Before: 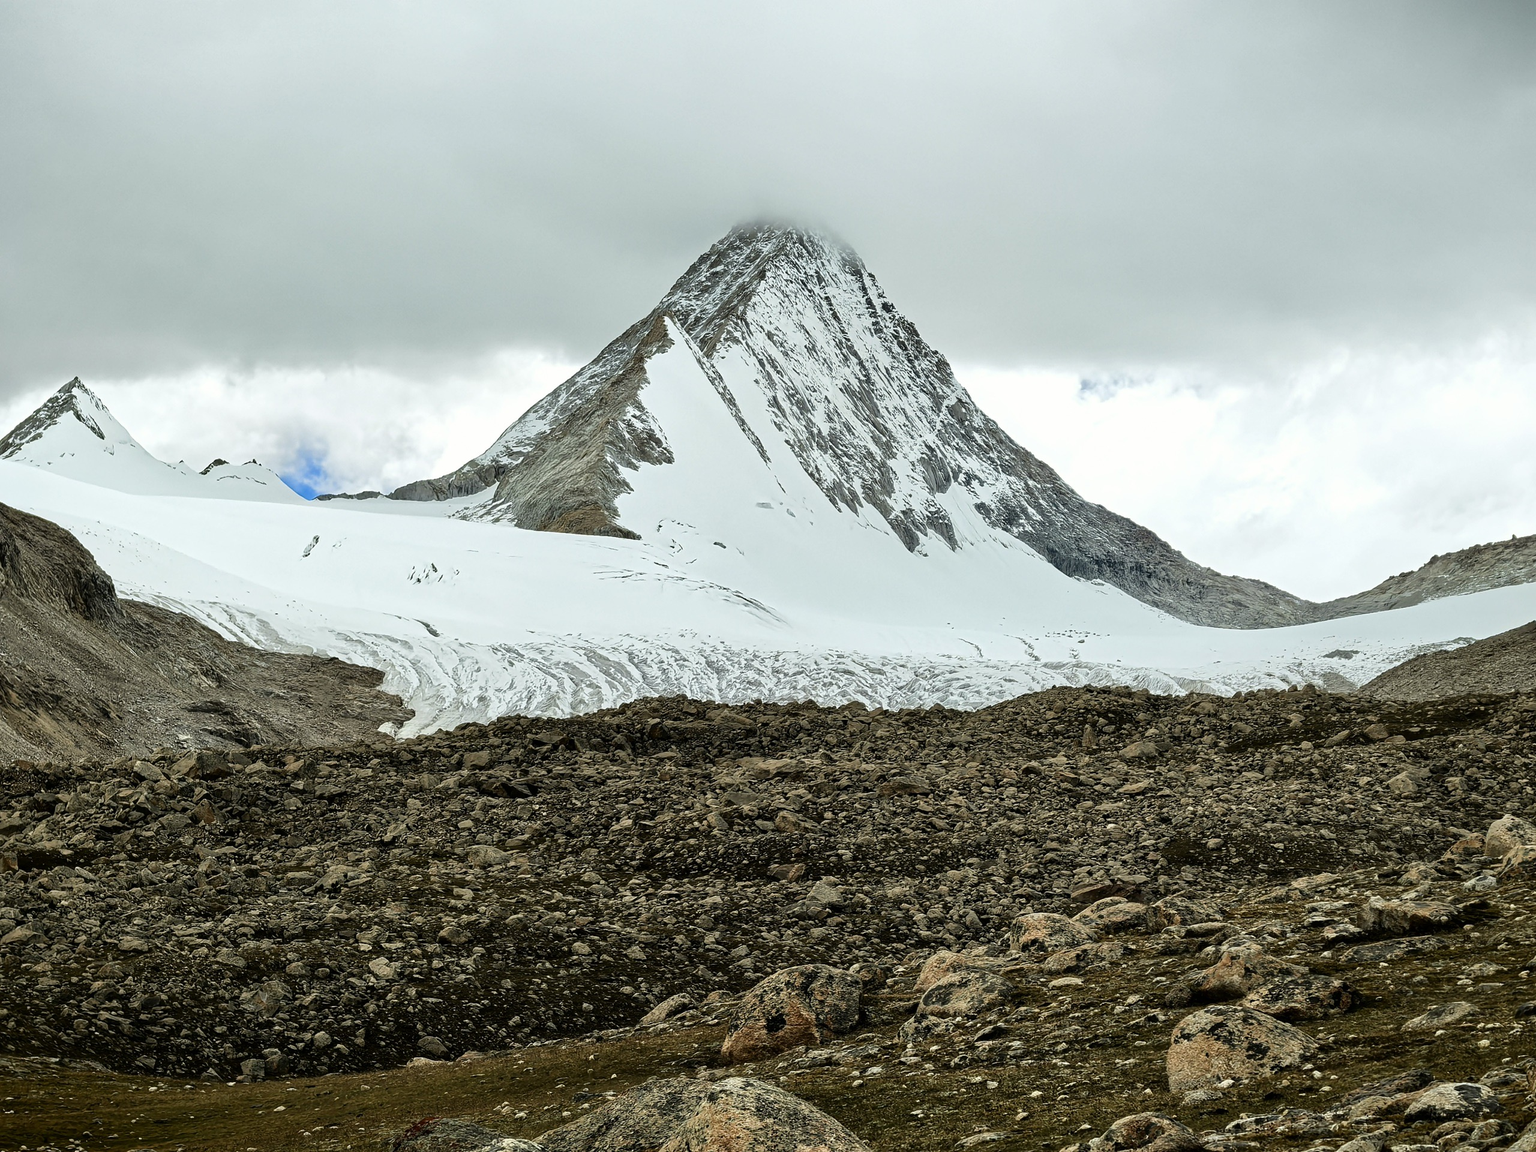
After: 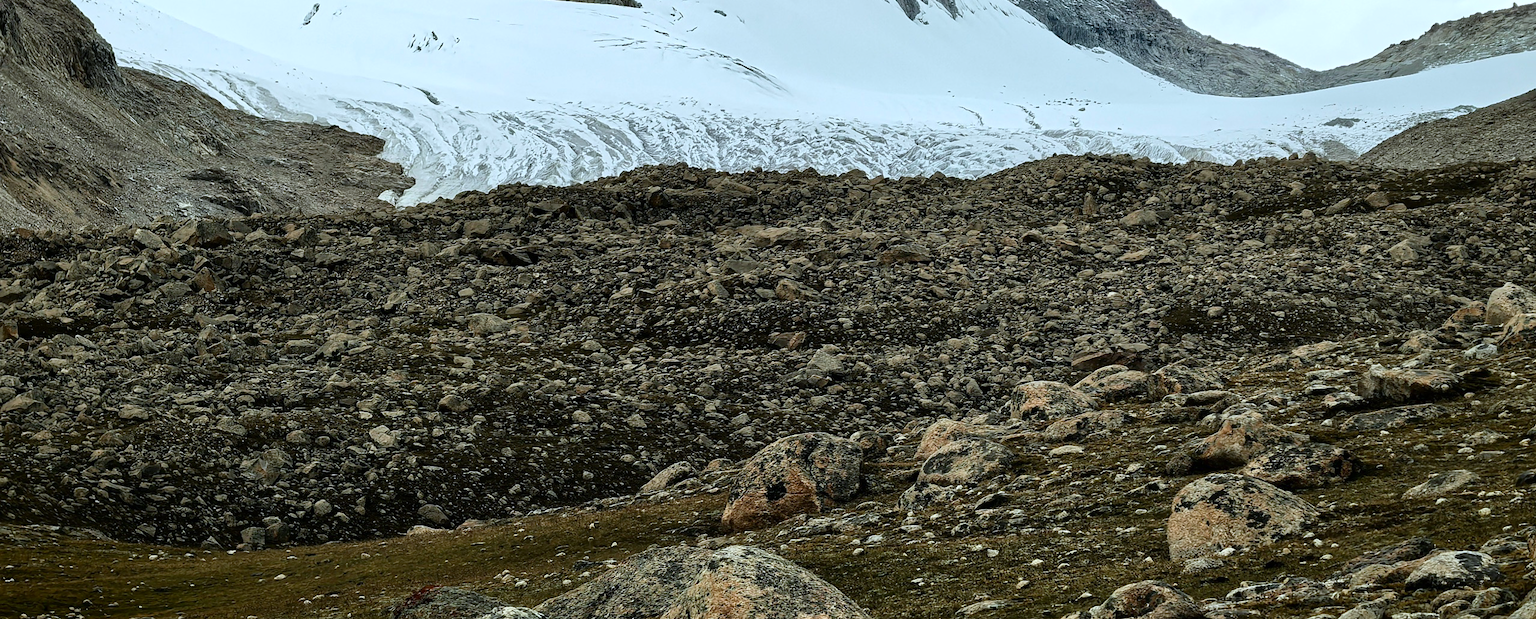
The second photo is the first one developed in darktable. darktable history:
crop and rotate: top 46.237%
color calibration: x 0.367, y 0.379, temperature 4395.86 K
